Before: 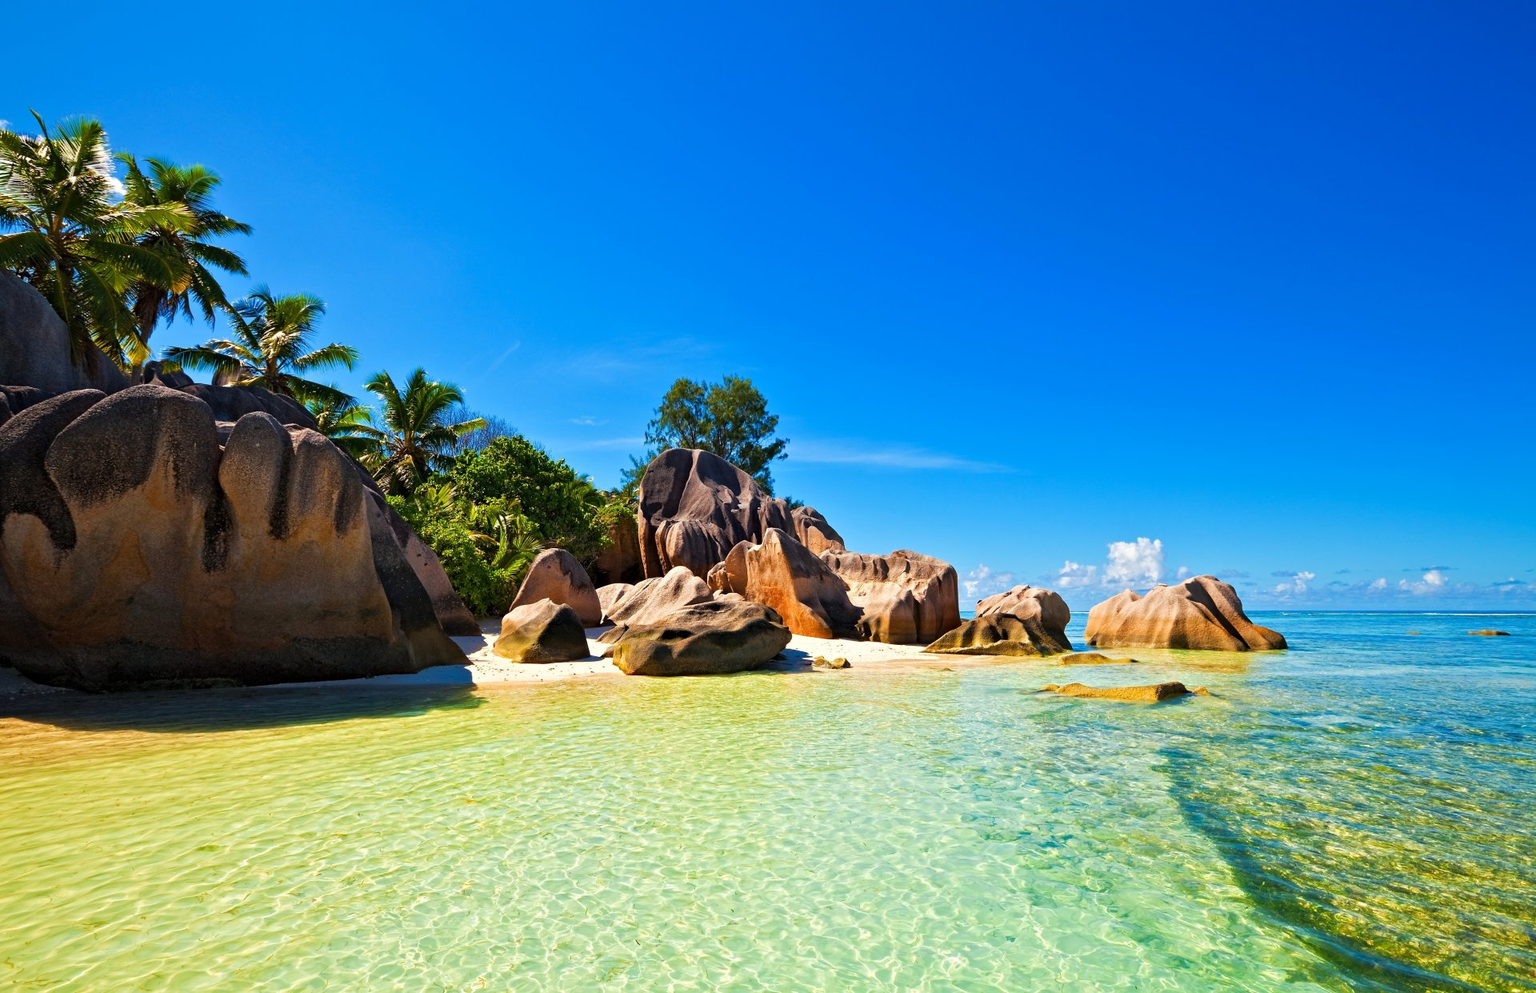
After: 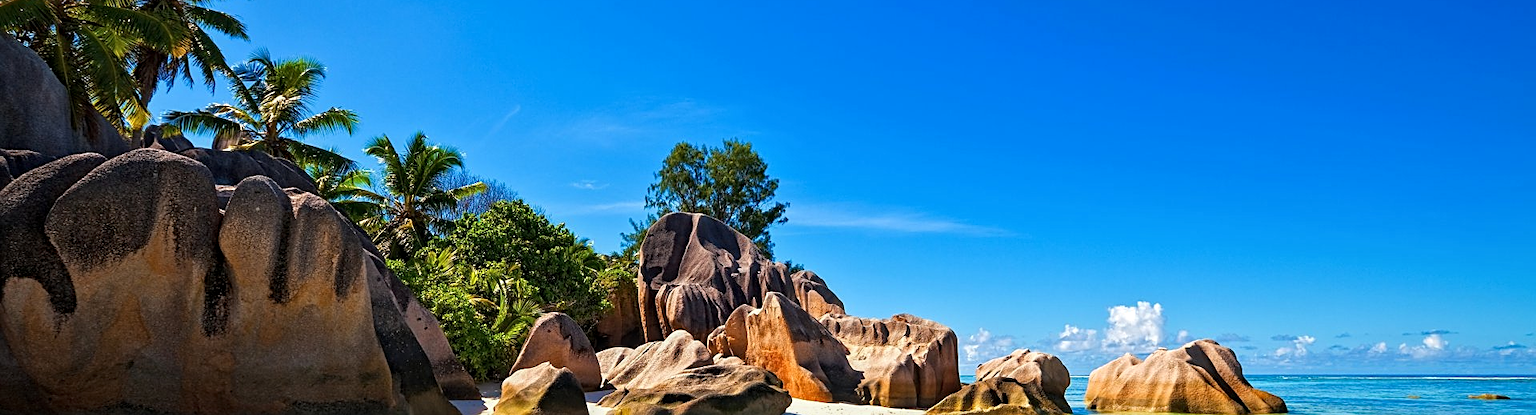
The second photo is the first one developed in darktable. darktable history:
crop and rotate: top 23.84%, bottom 34.294%
sharpen: on, module defaults
local contrast: on, module defaults
